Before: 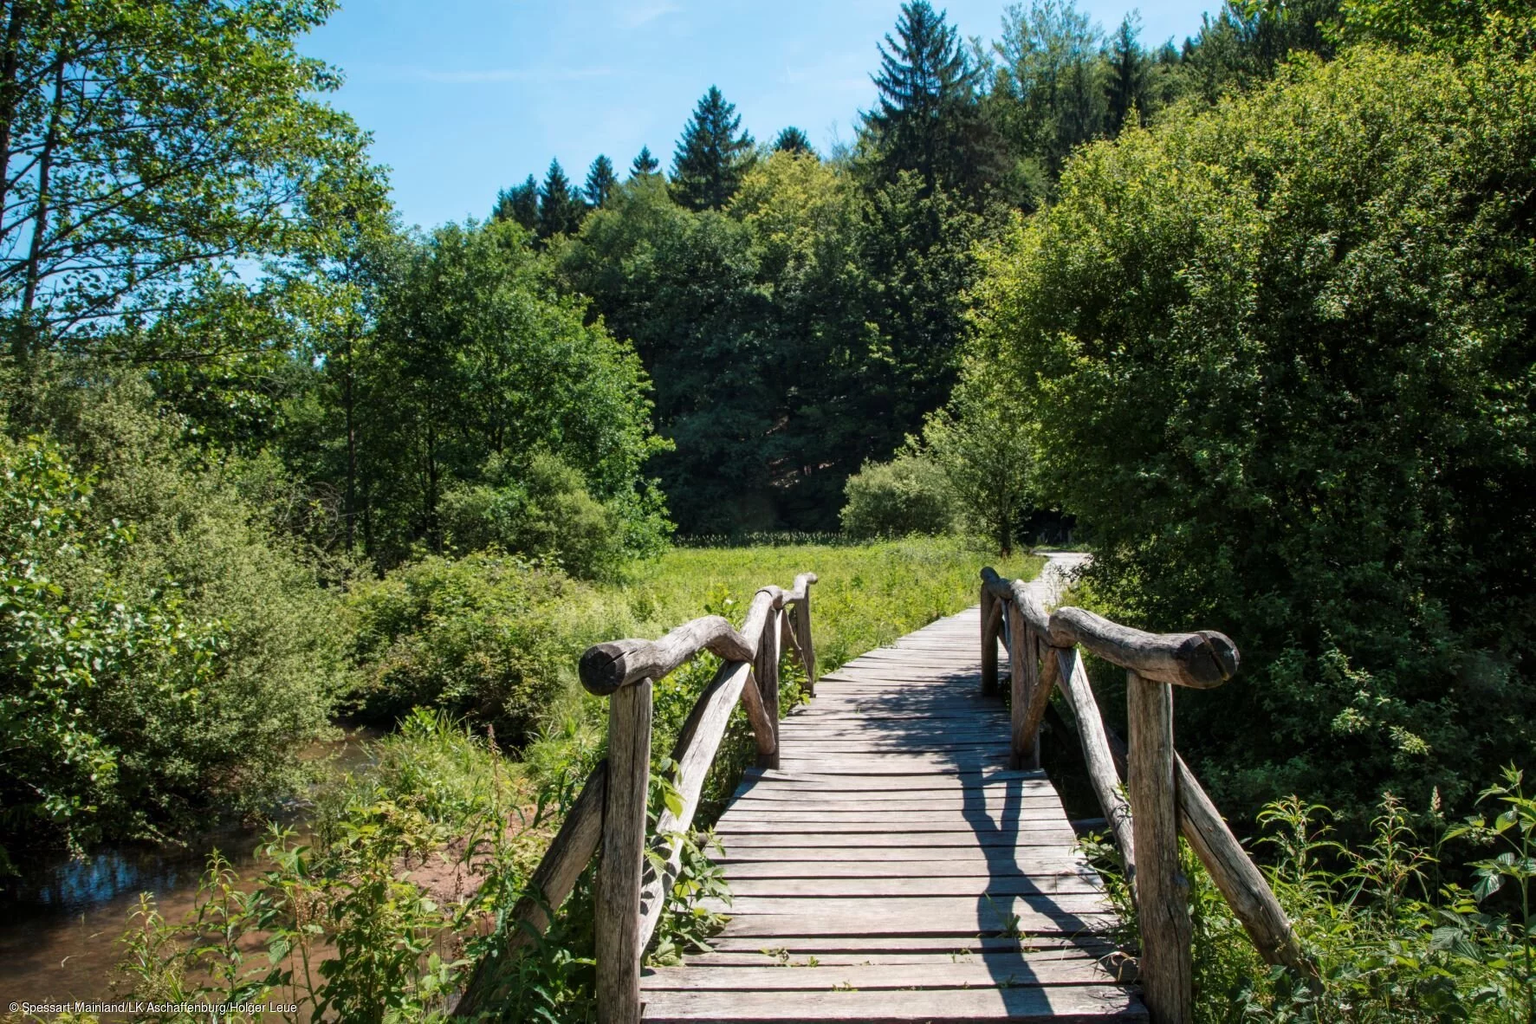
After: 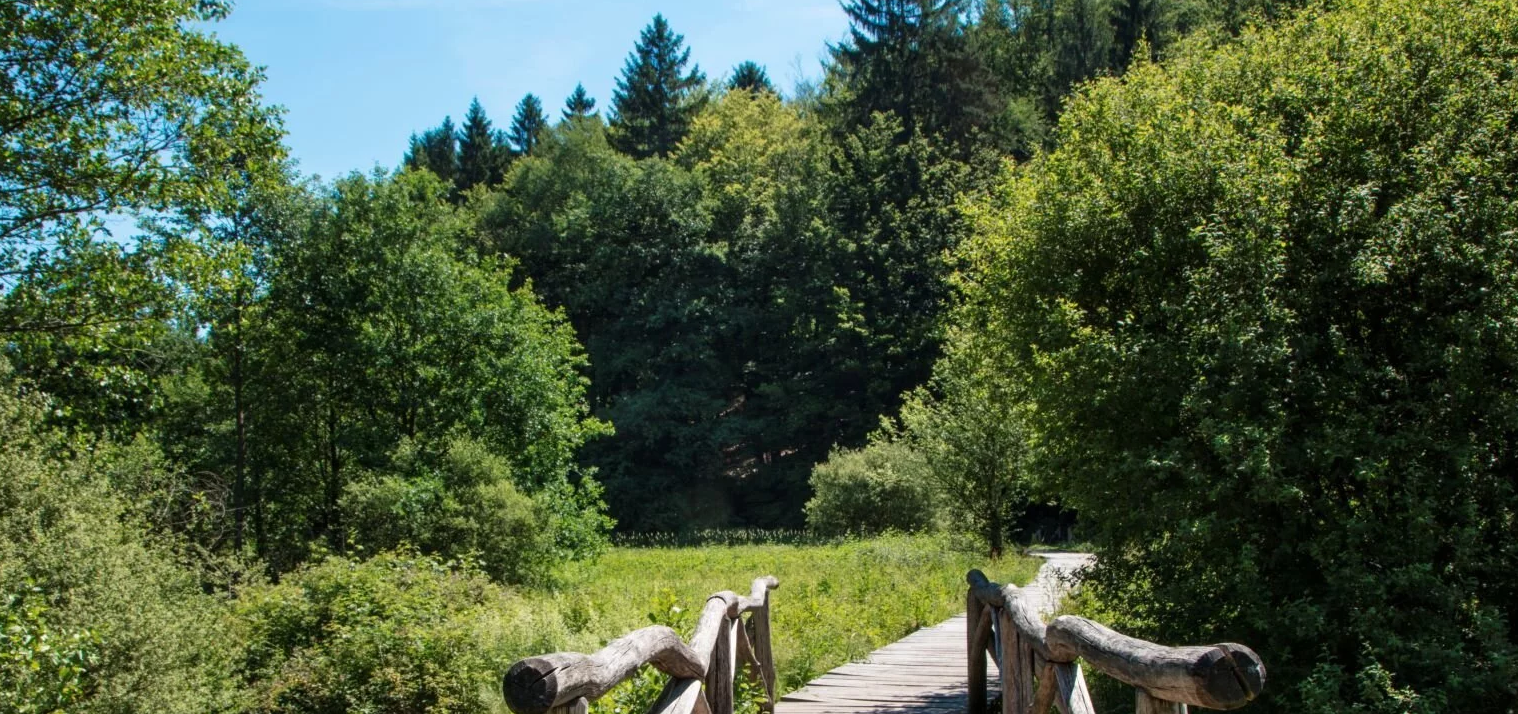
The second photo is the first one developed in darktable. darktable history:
crop and rotate: left 9.345%, top 7.22%, right 4.982%, bottom 32.331%
exposure: compensate exposure bias true, compensate highlight preservation false
